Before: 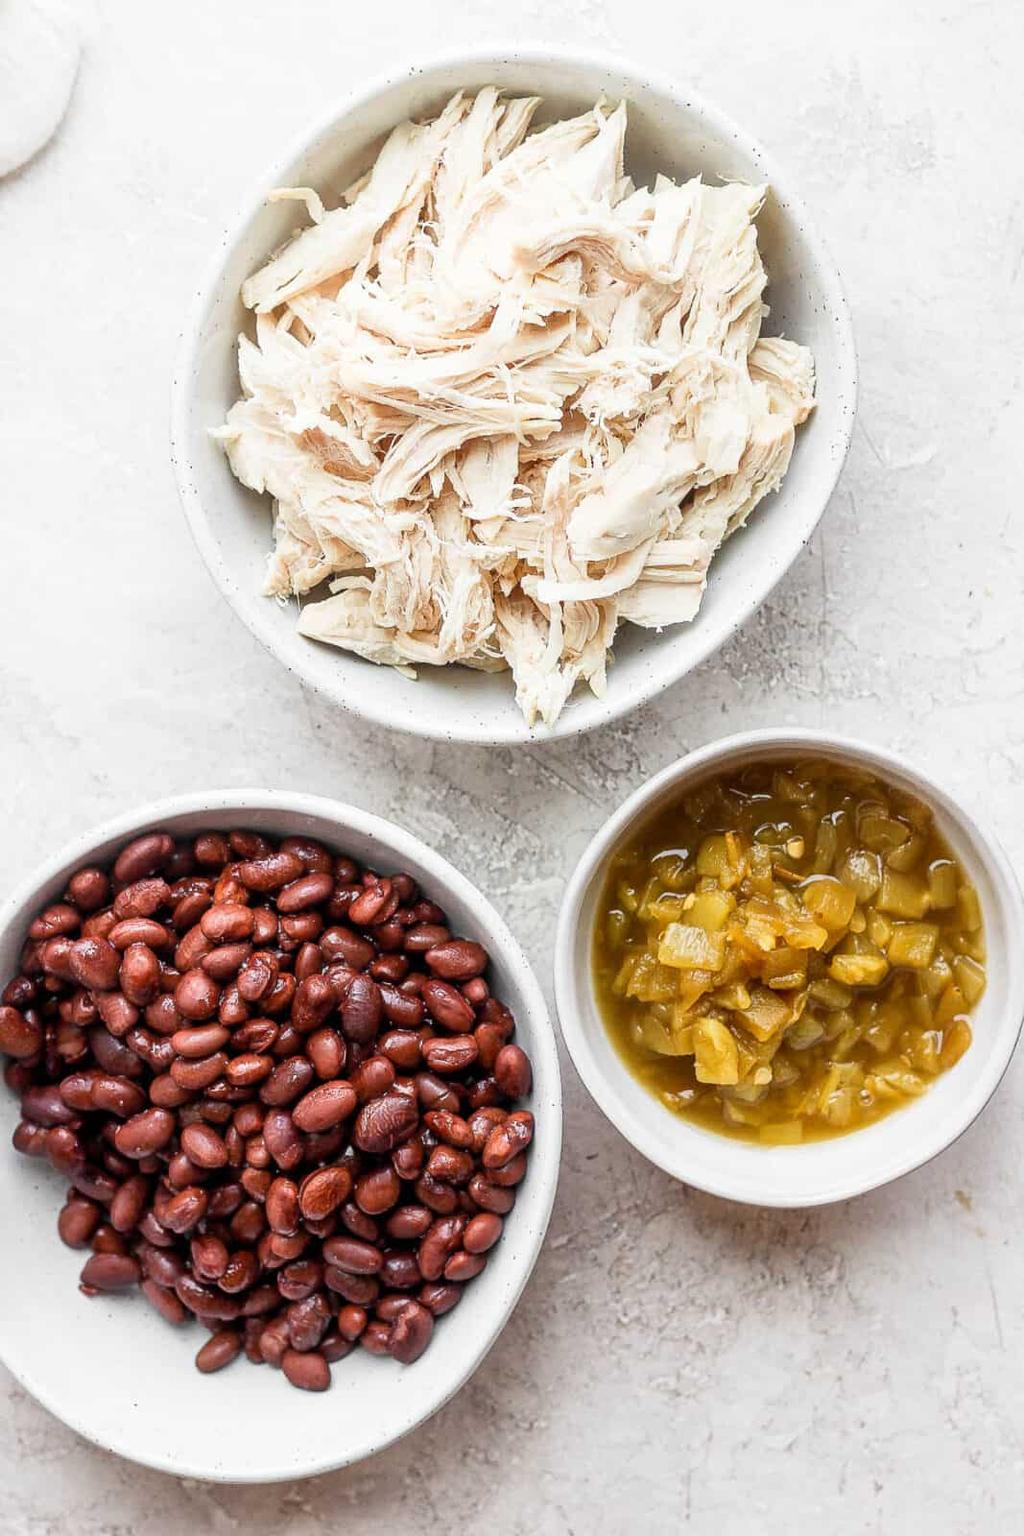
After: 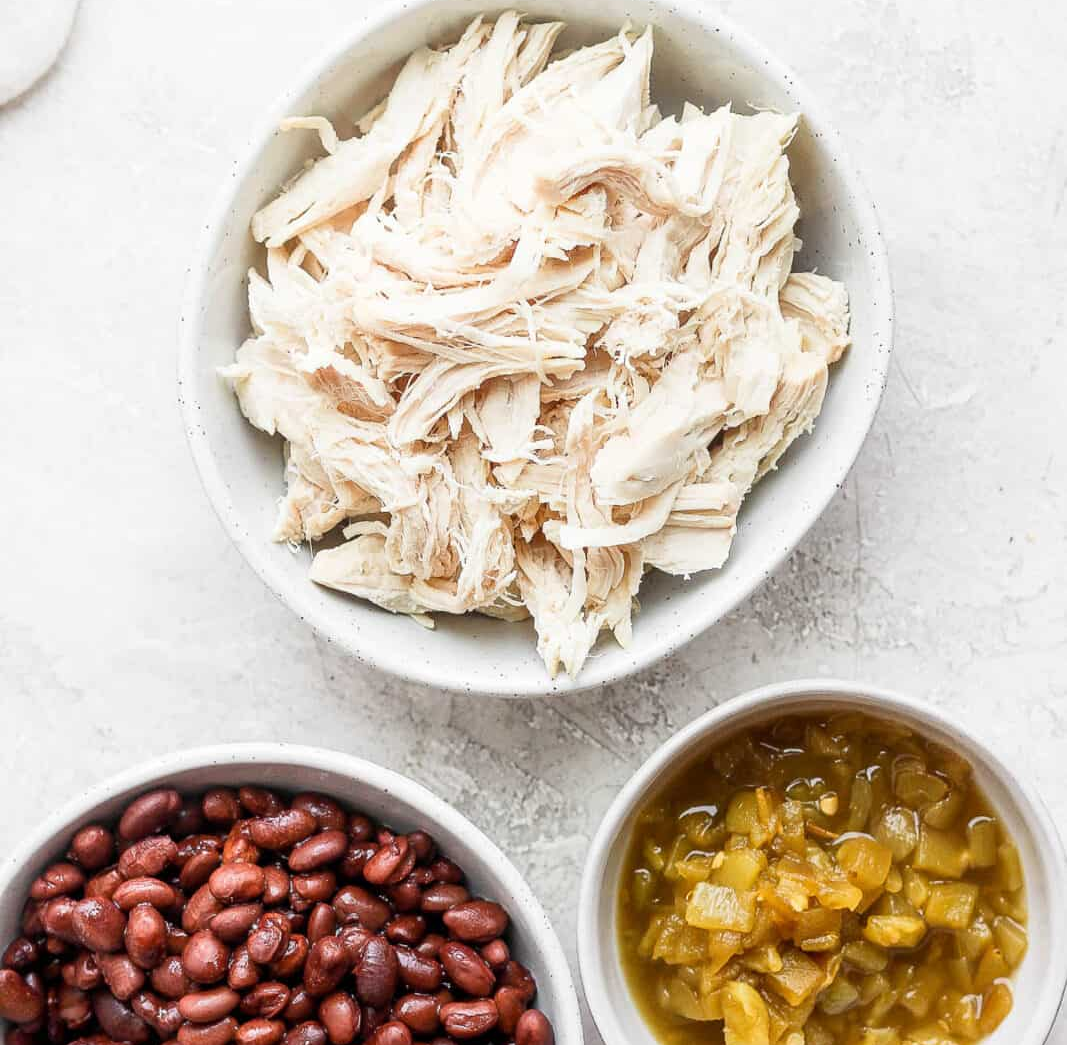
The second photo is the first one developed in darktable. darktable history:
crop and rotate: top 4.957%, bottom 29.688%
